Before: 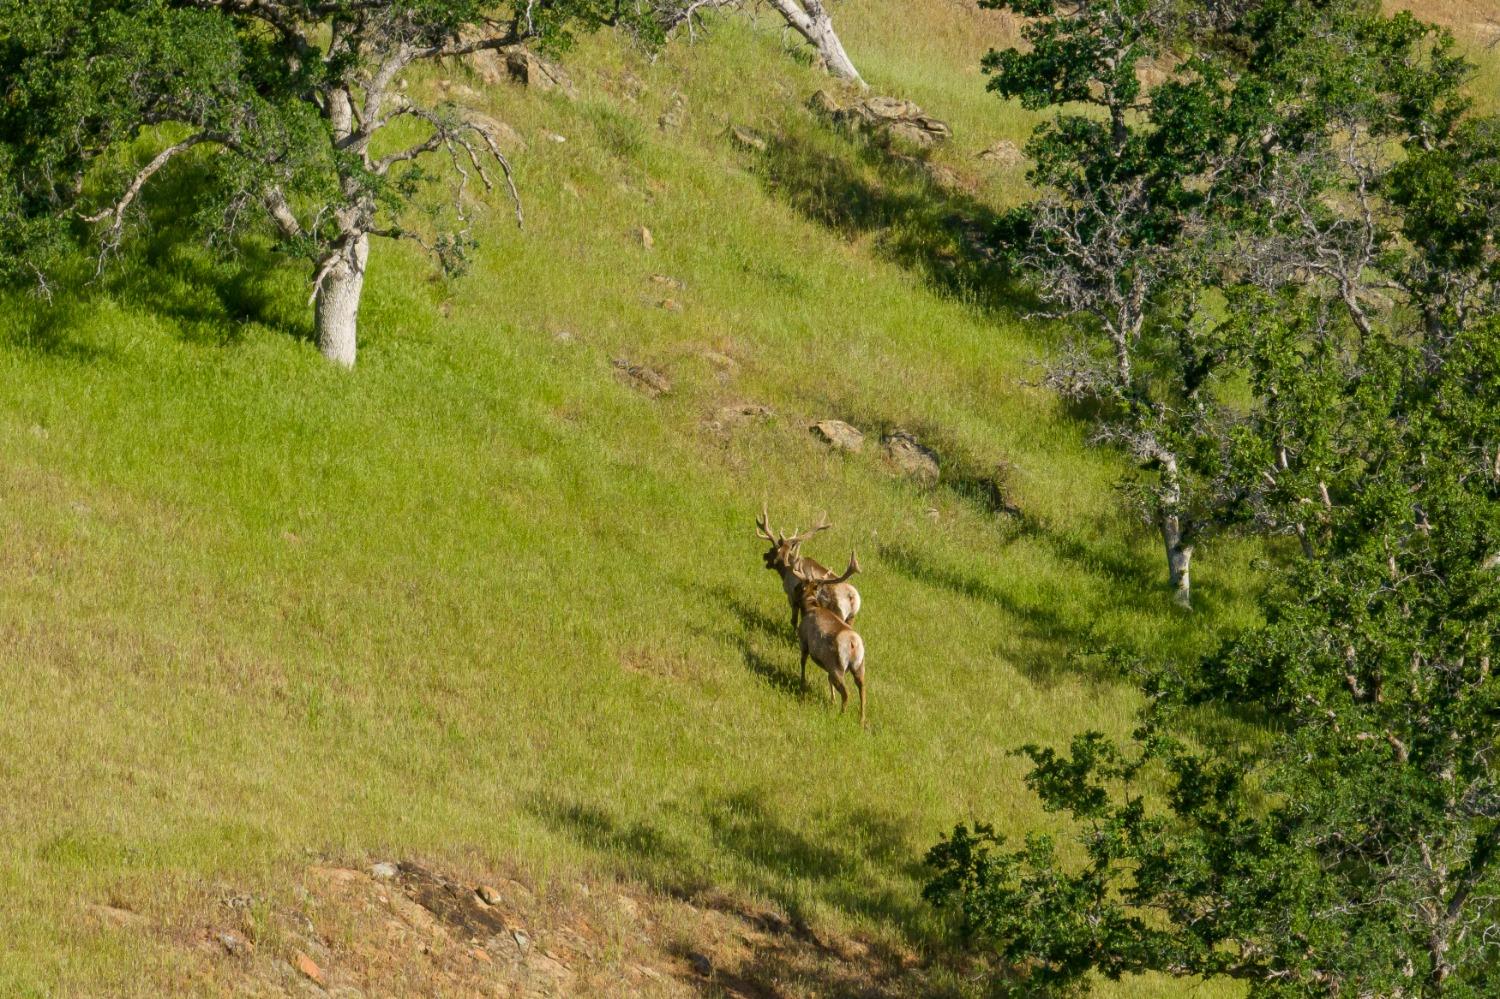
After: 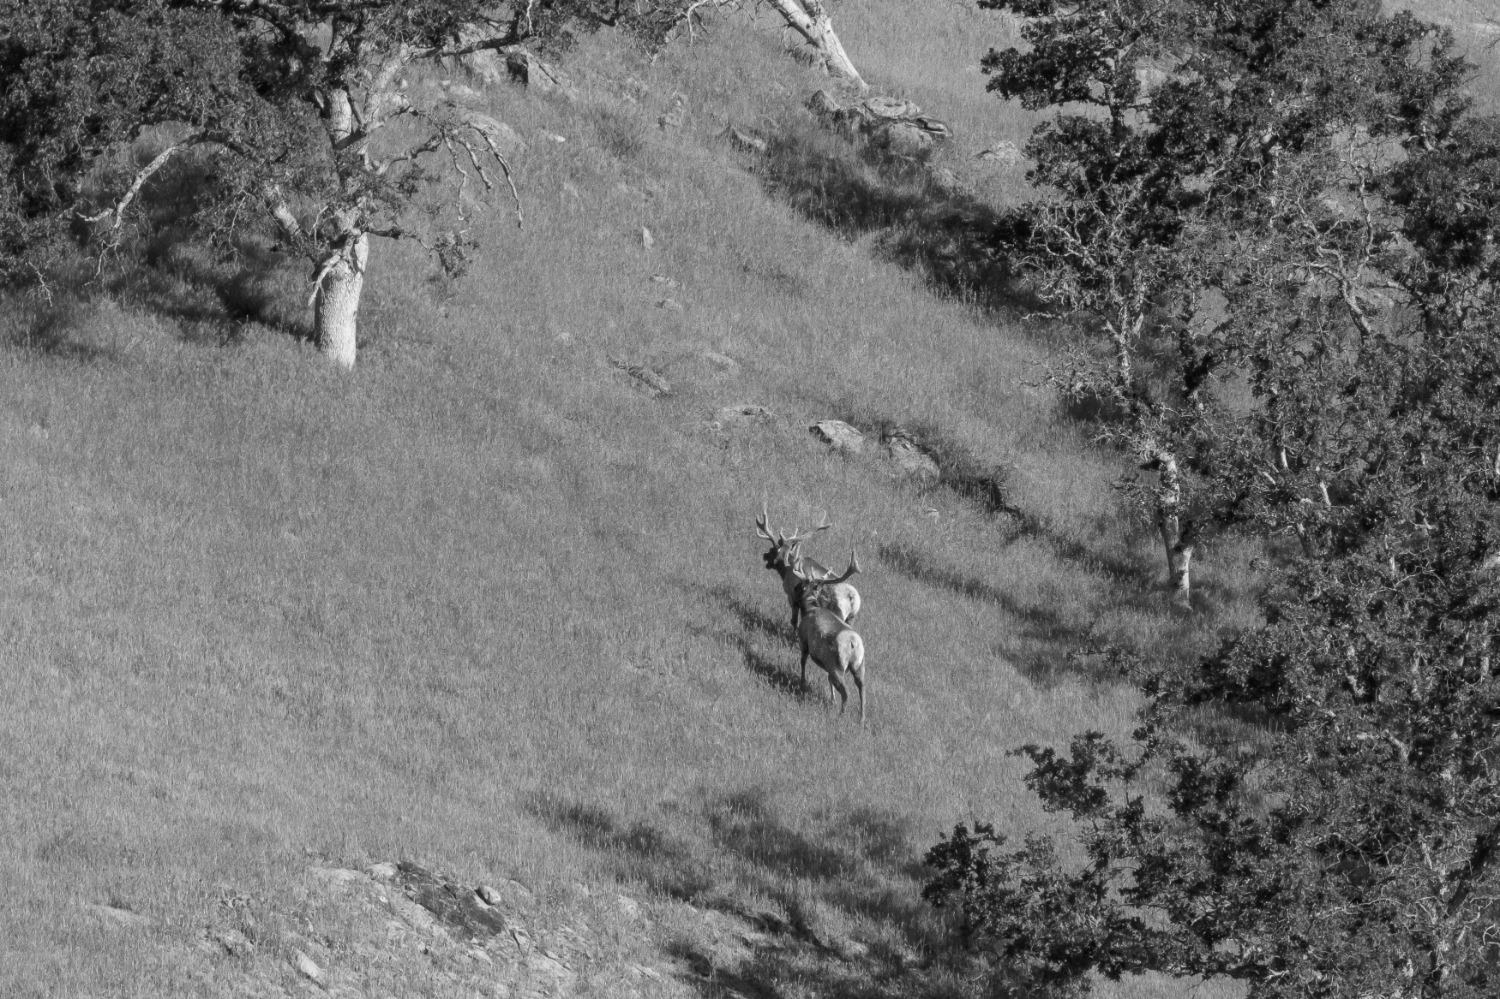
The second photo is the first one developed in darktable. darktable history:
color zones: curves: ch0 [(0.004, 0.588) (0.116, 0.636) (0.259, 0.476) (0.423, 0.464) (0.75, 0.5)]; ch1 [(0, 0) (0.143, 0) (0.286, 0) (0.429, 0) (0.571, 0) (0.714, 0) (0.857, 0)]
